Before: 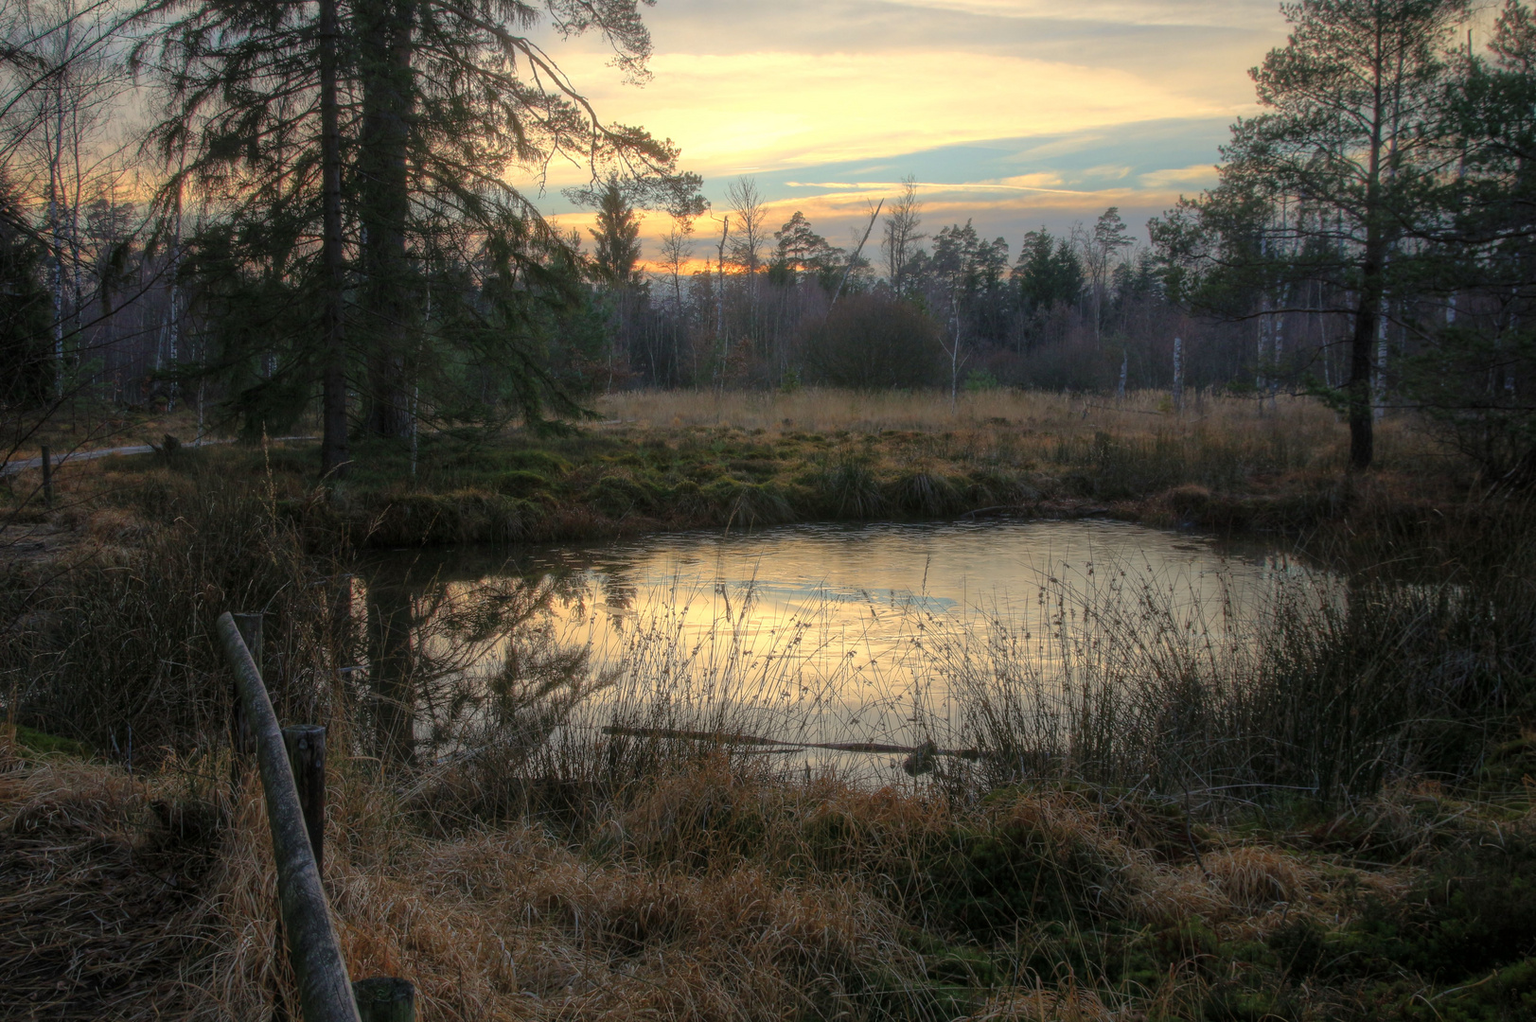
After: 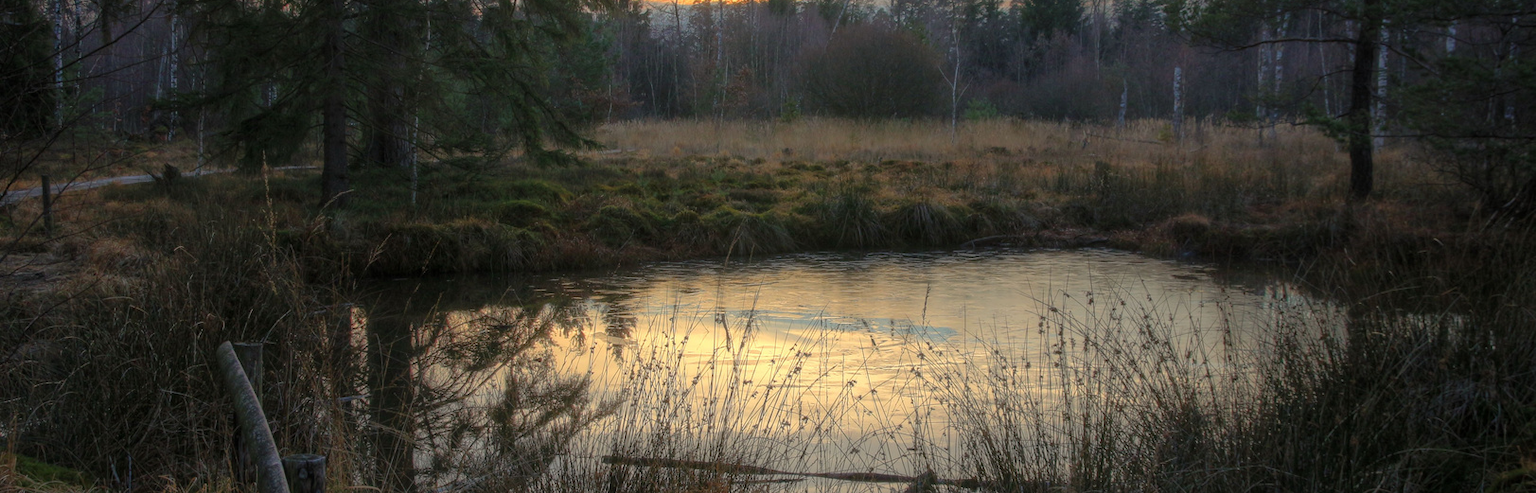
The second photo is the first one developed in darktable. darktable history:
crop and rotate: top 26.493%, bottom 25.226%
